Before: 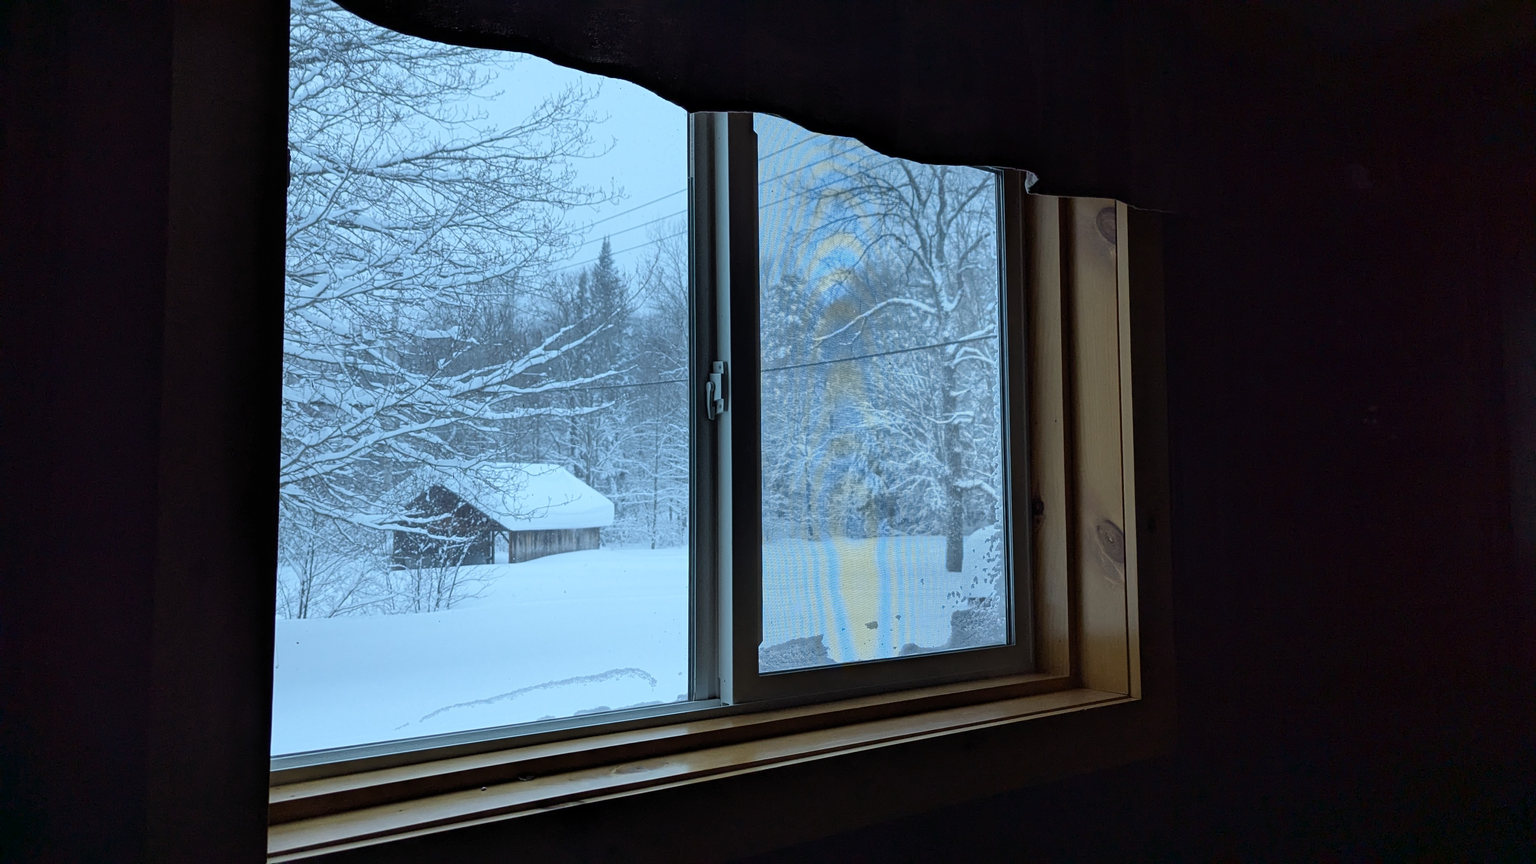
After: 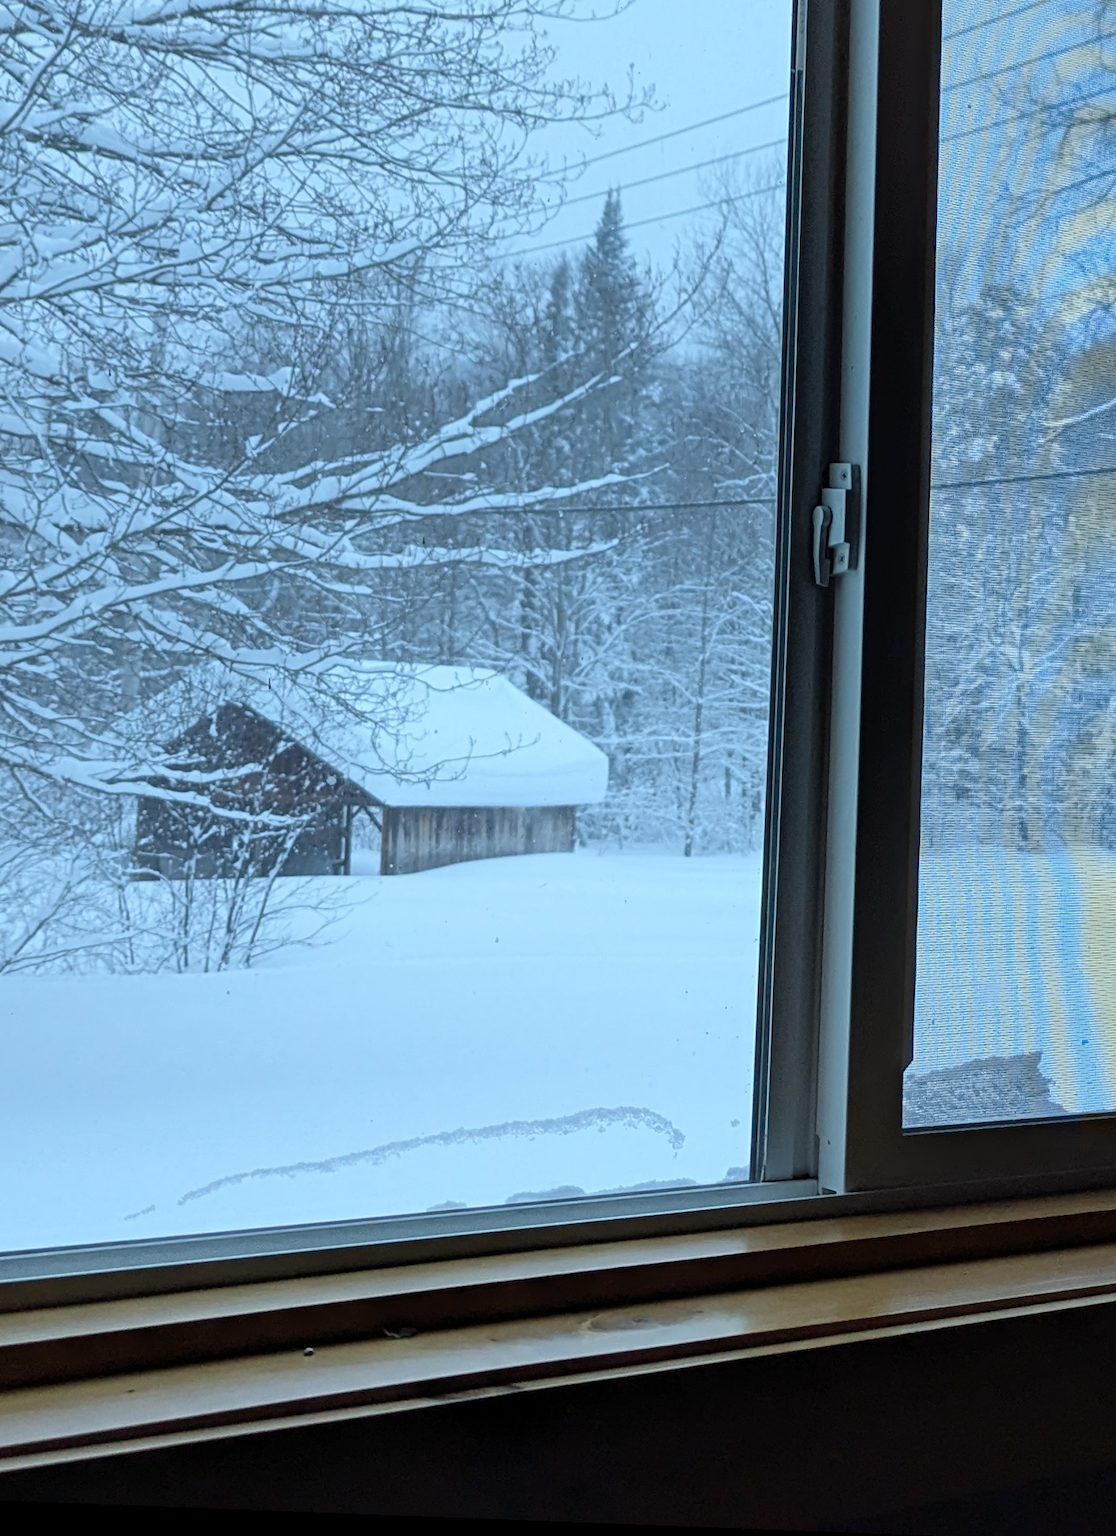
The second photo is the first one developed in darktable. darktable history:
crop and rotate: left 21.77%, top 18.528%, right 44.676%, bottom 2.997%
rotate and perspective: rotation 2.17°, automatic cropping off
